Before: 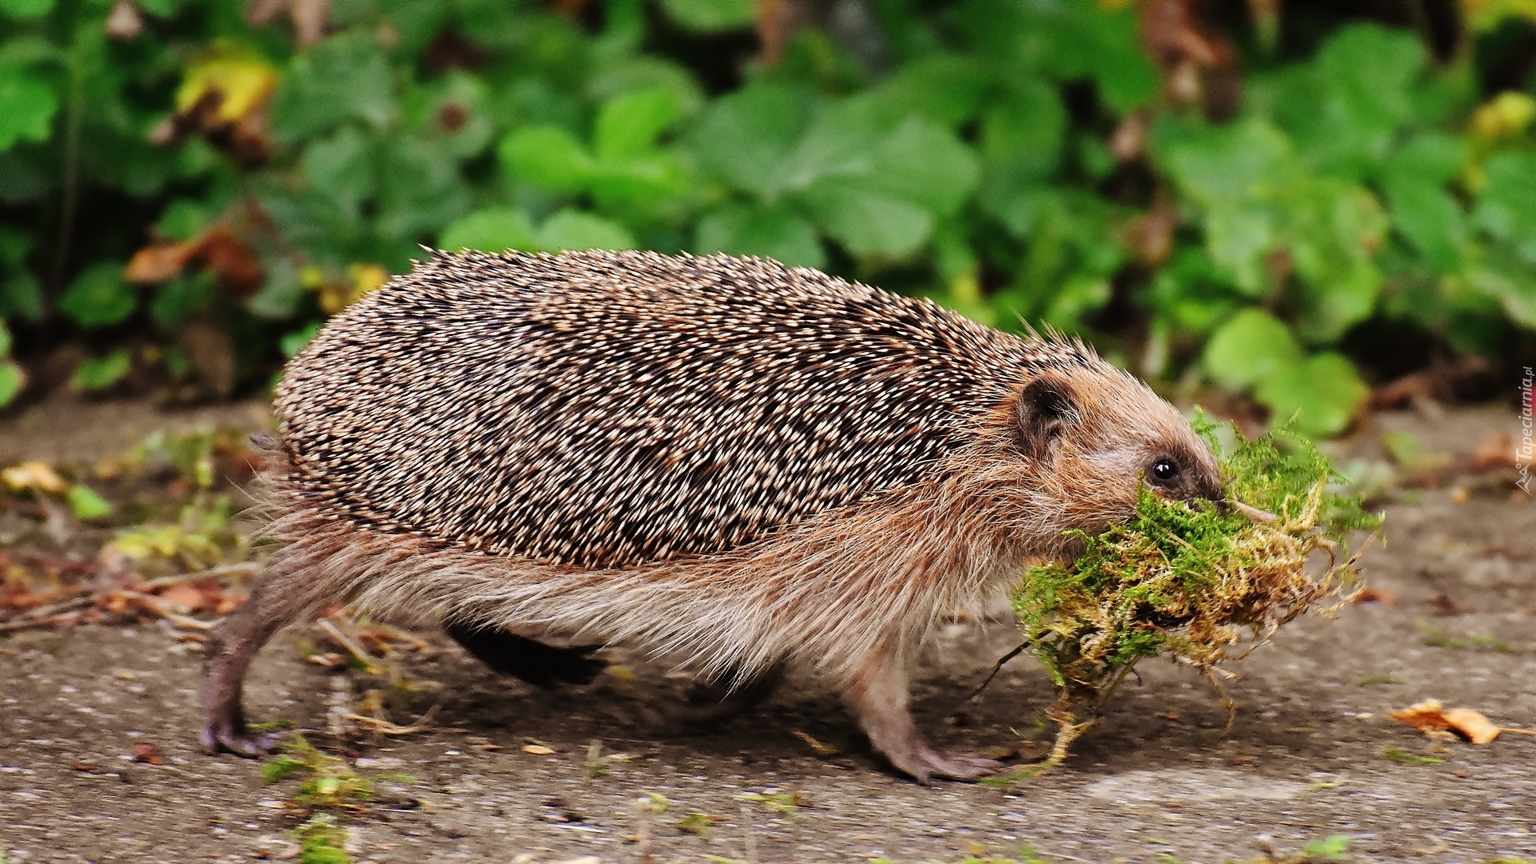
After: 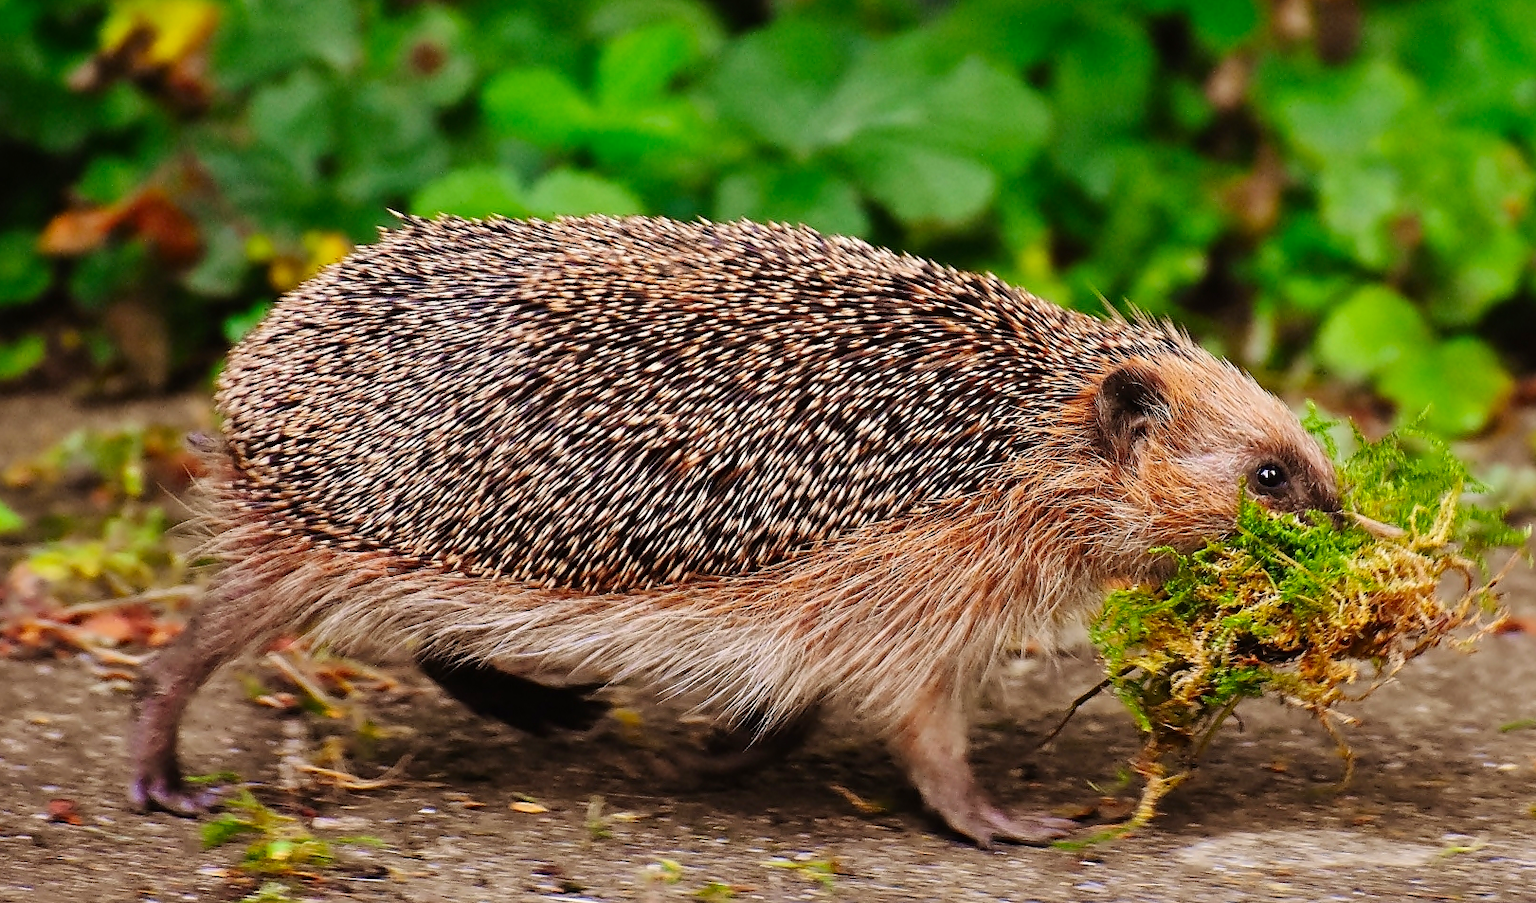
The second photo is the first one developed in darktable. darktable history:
color correction: highlights b* -0.048, saturation 1.33
crop: left 6.03%, top 7.943%, right 9.528%, bottom 3.771%
